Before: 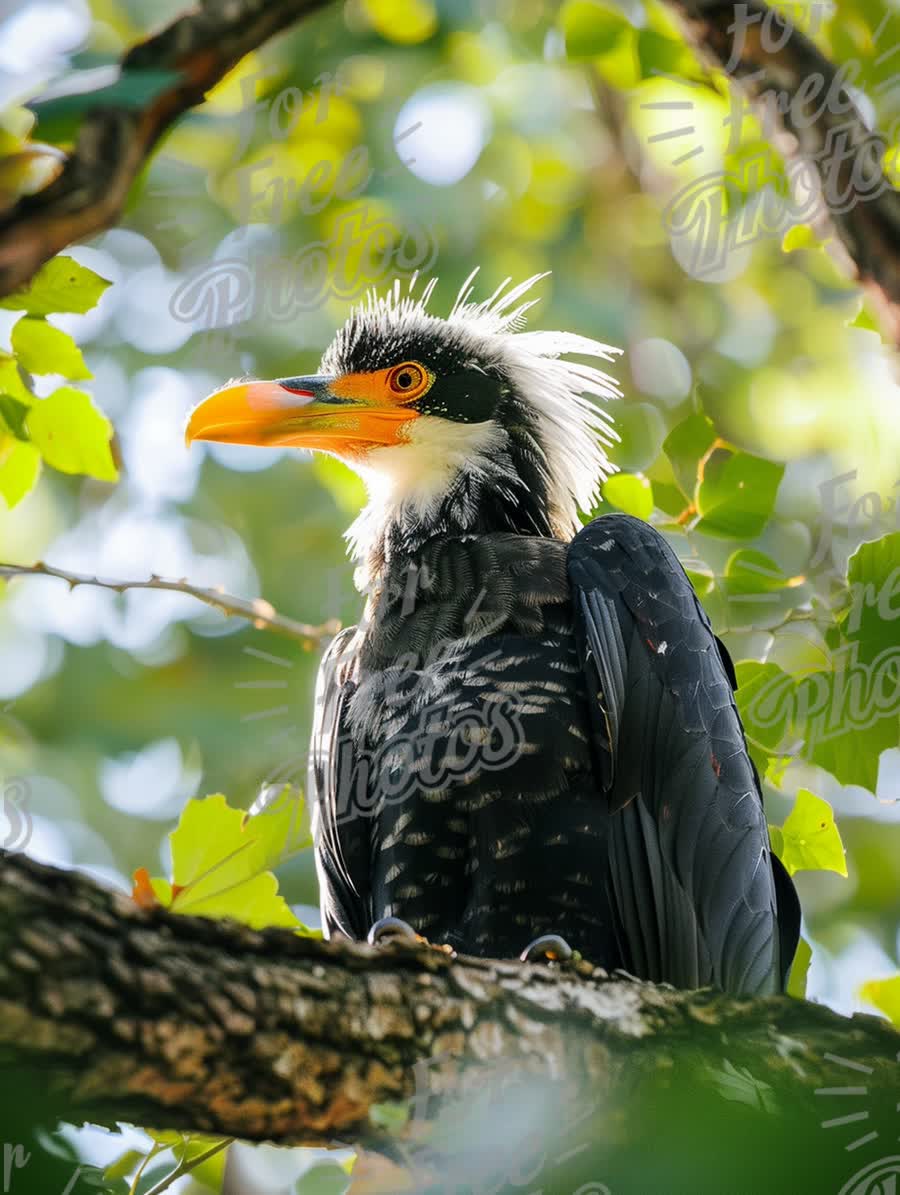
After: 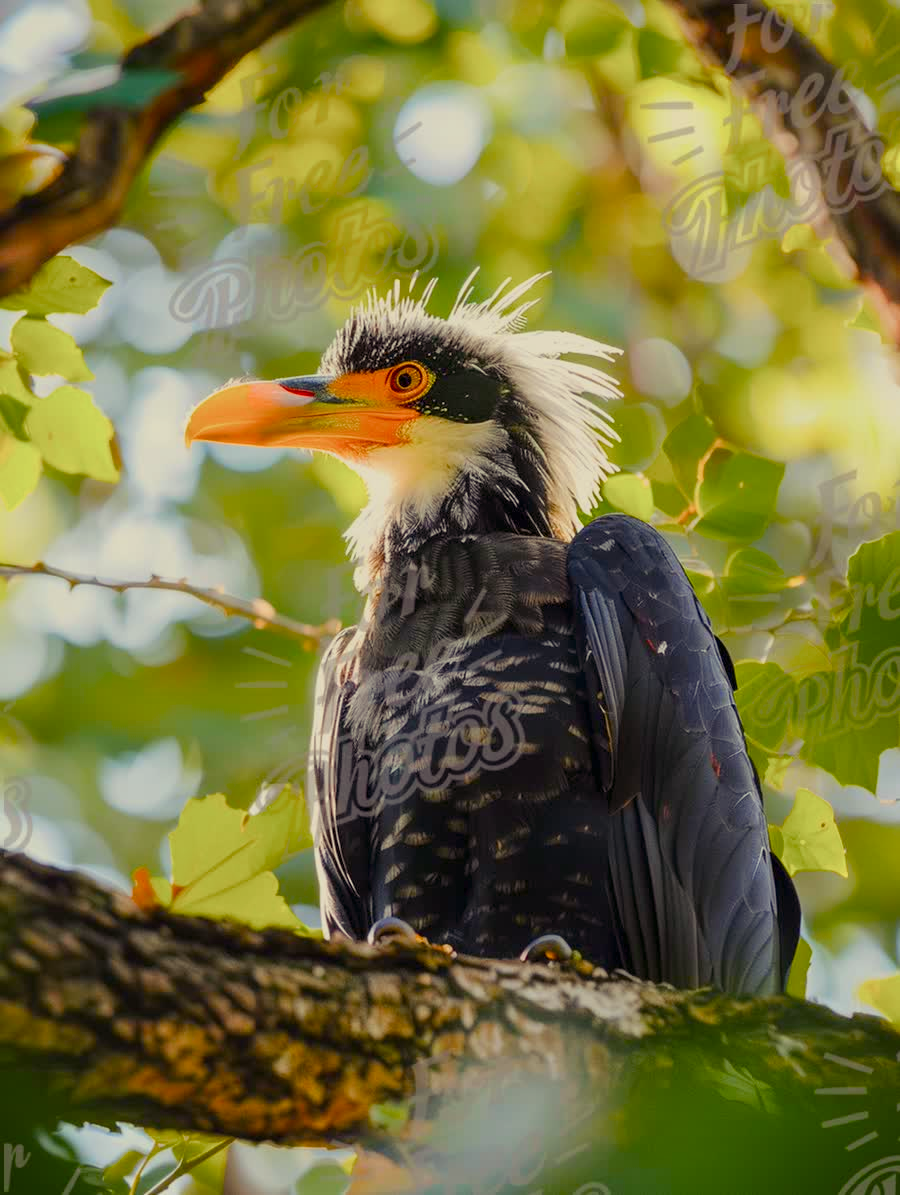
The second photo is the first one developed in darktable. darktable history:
color balance rgb: power › luminance -7.991%, power › chroma 1.339%, power › hue 330.43°, highlights gain › chroma 8.033%, highlights gain › hue 84.91°, linear chroma grading › shadows -39.516%, linear chroma grading › highlights 39.653%, linear chroma grading › global chroma 44.764%, linear chroma grading › mid-tones -29.974%, perceptual saturation grading › global saturation 0.218%, perceptual saturation grading › highlights -34.666%, perceptual saturation grading › mid-tones 14.968%, perceptual saturation grading › shadows 47.532%, contrast -19.89%
